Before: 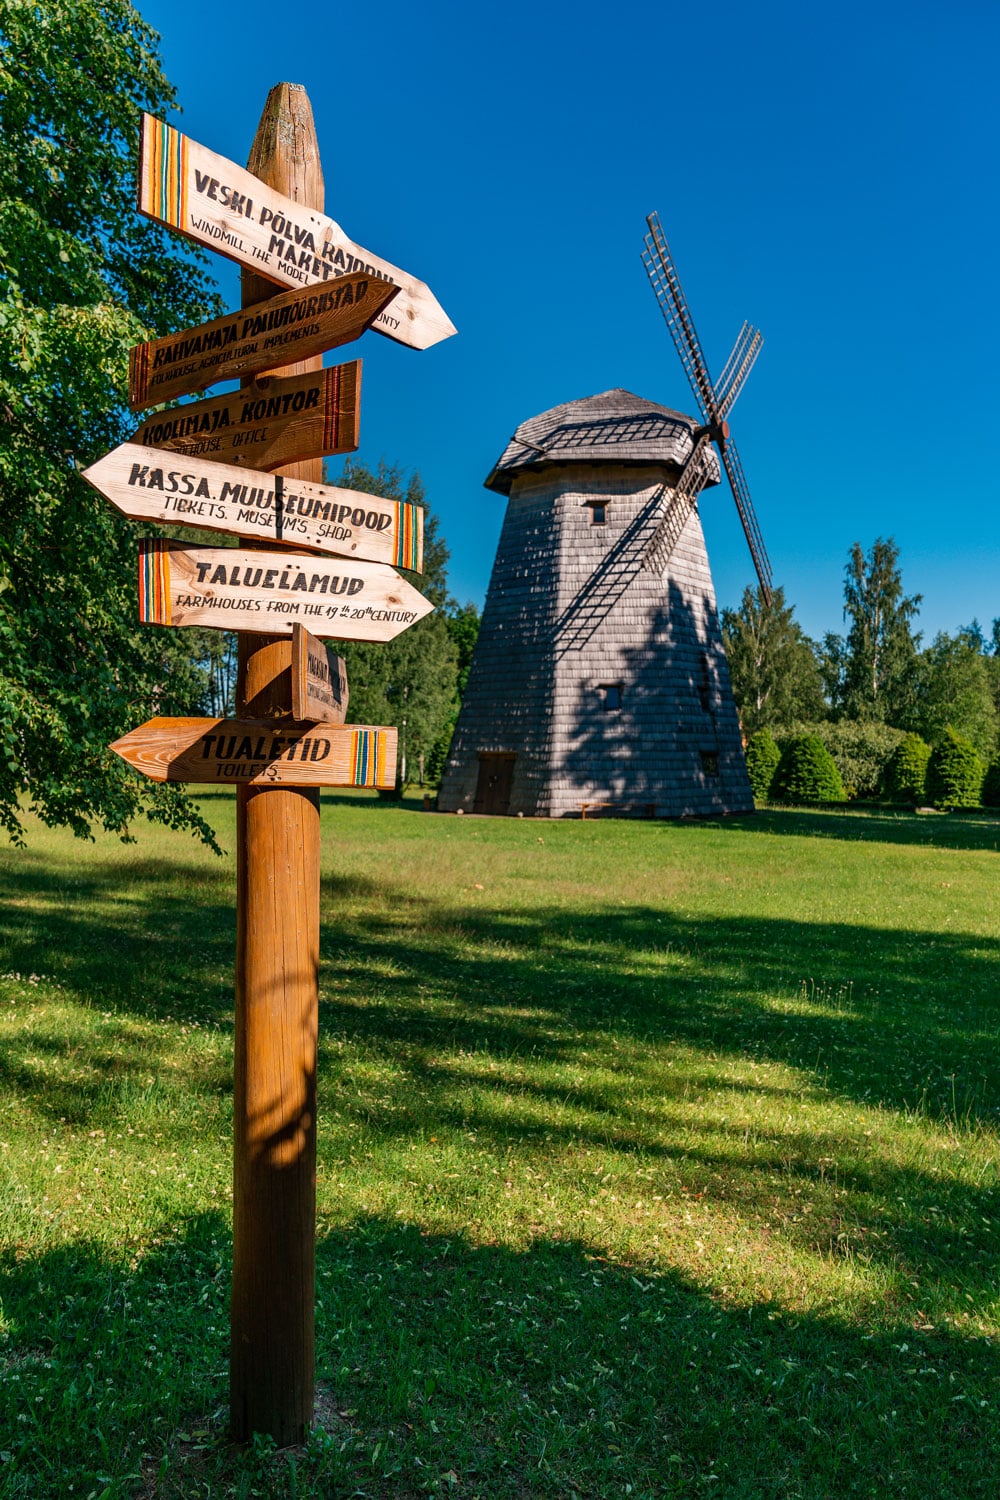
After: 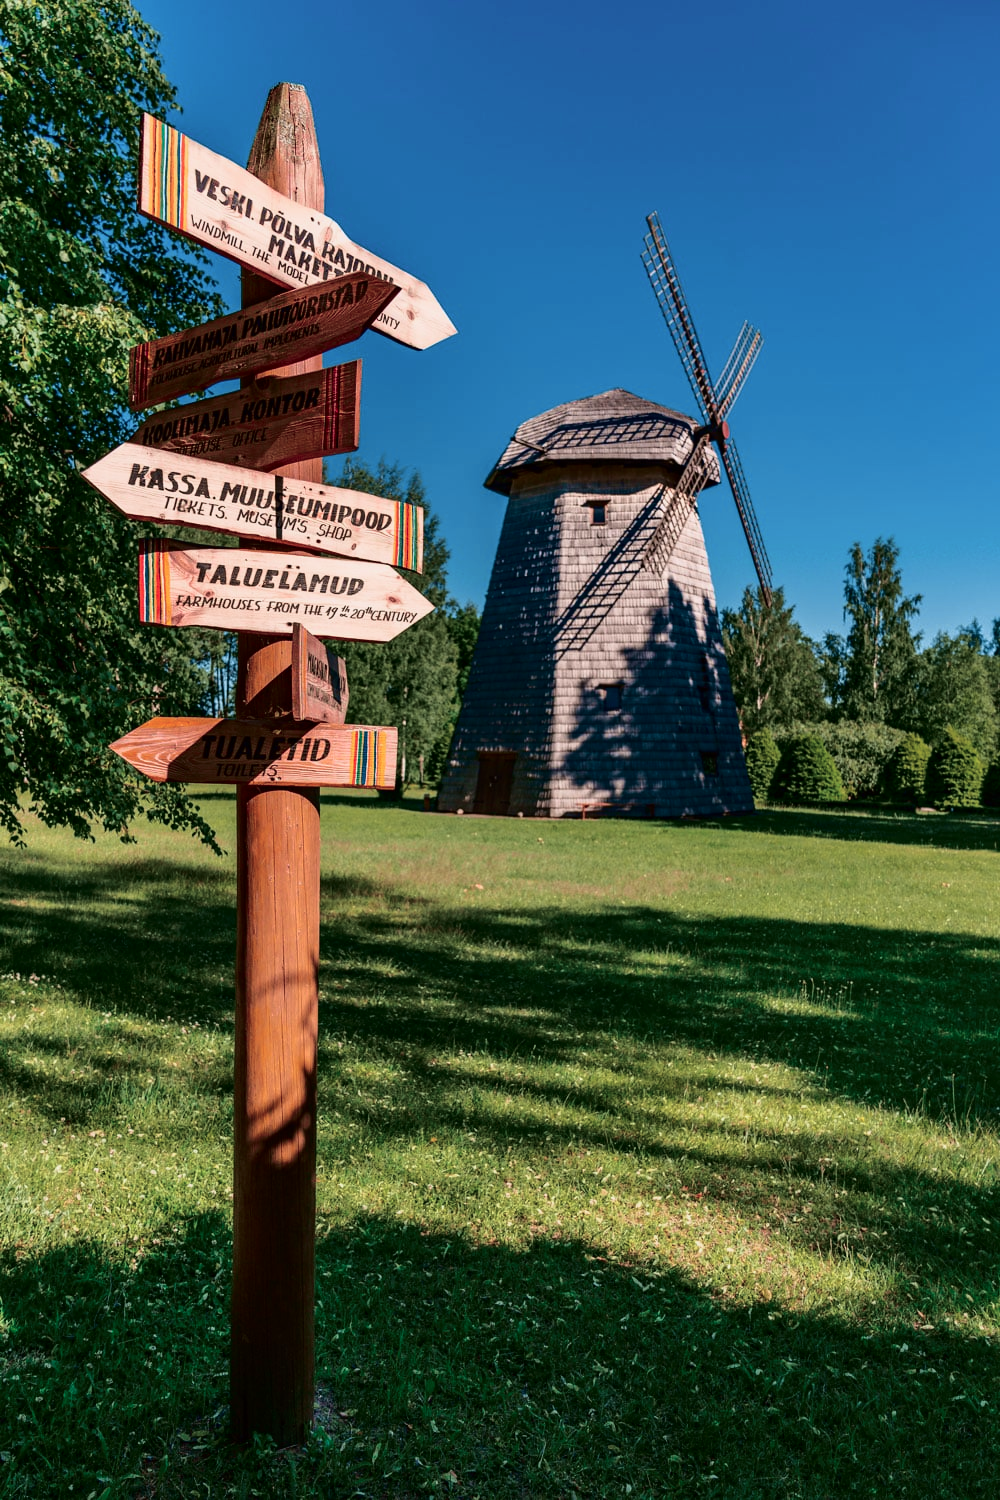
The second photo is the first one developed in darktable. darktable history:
tone curve: curves: ch0 [(0, 0) (0.139, 0.081) (0.304, 0.259) (0.502, 0.505) (0.683, 0.676) (0.761, 0.773) (0.858, 0.858) (0.987, 0.945)]; ch1 [(0, 0) (0.172, 0.123) (0.304, 0.288) (0.414, 0.44) (0.472, 0.473) (0.502, 0.508) (0.54, 0.543) (0.583, 0.601) (0.638, 0.654) (0.741, 0.783) (1, 1)]; ch2 [(0, 0) (0.411, 0.424) (0.485, 0.476) (0.502, 0.502) (0.557, 0.54) (0.631, 0.576) (1, 1)], color space Lab, independent channels
velvia: strength 27.15%
